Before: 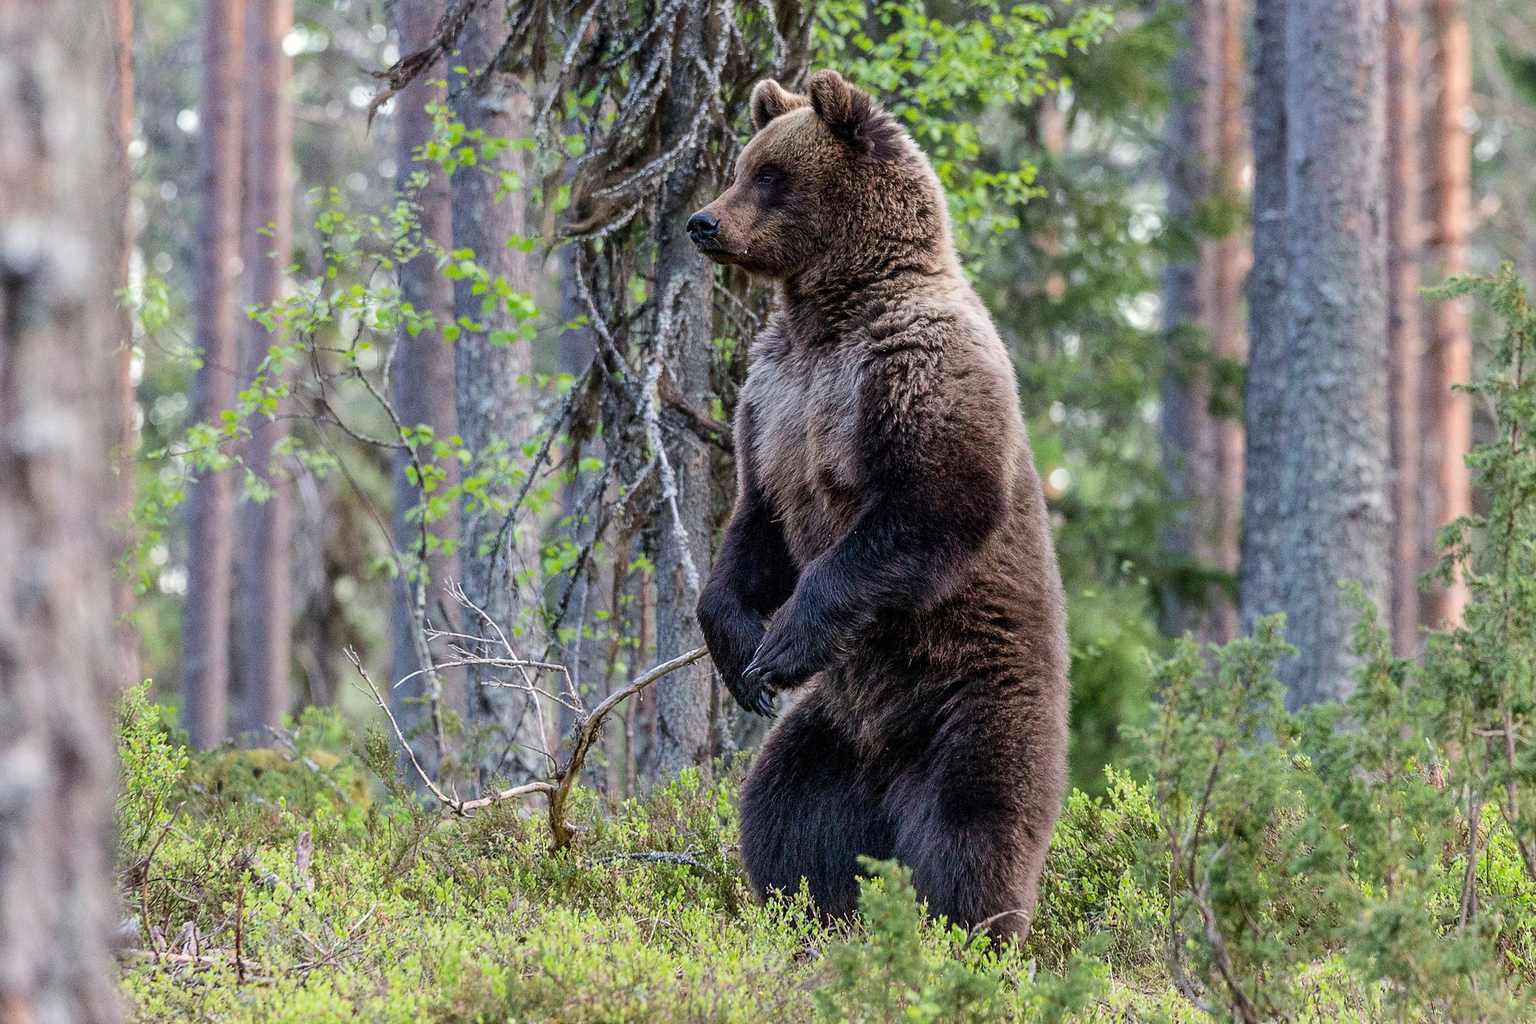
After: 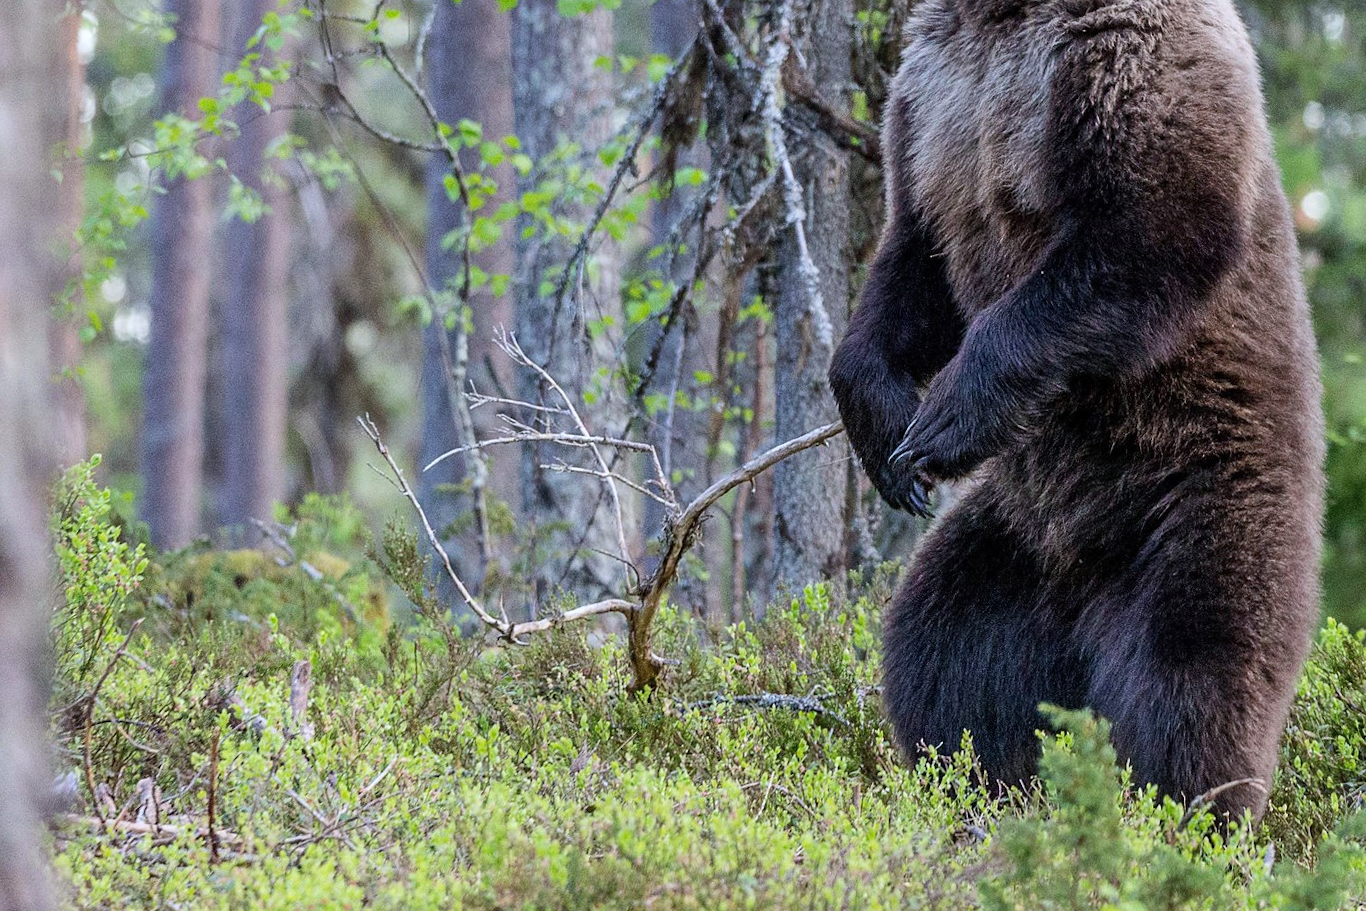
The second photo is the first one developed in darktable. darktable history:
white balance: red 0.967, blue 1.049
crop and rotate: angle -0.82°, left 3.85%, top 31.828%, right 27.992%
